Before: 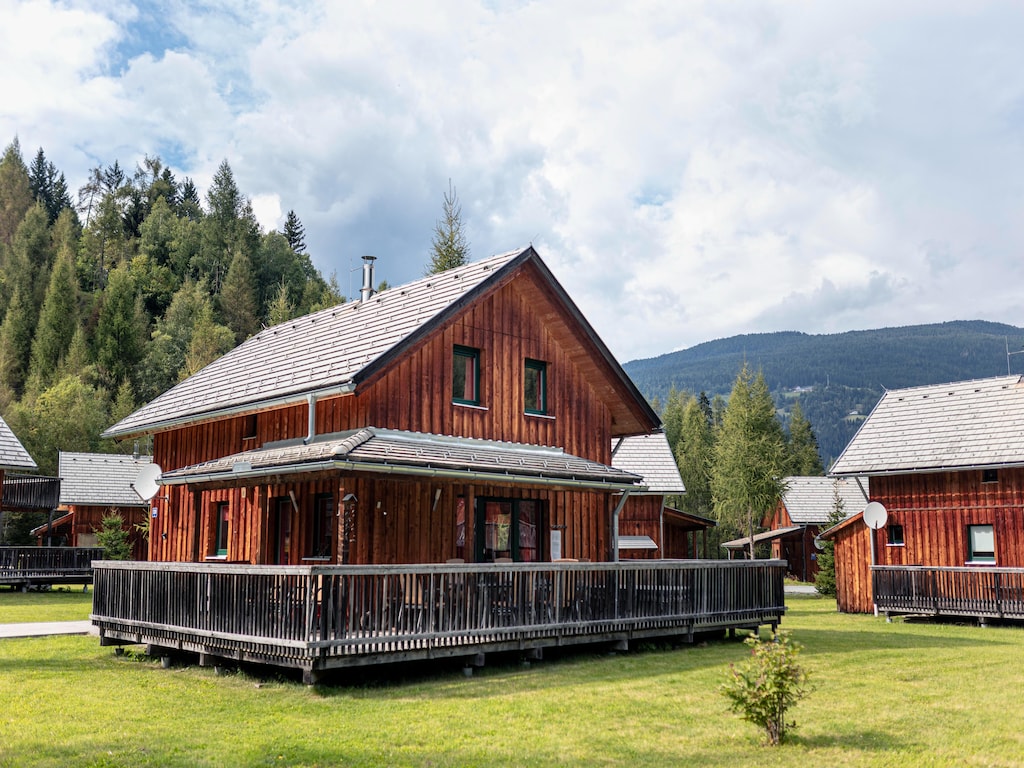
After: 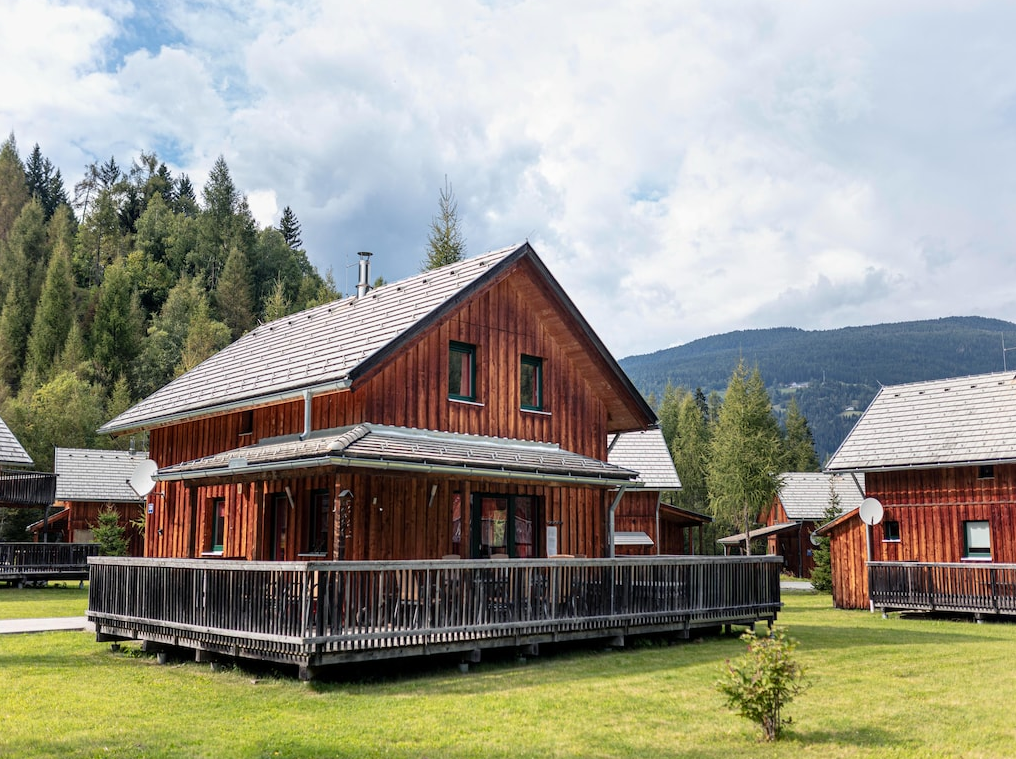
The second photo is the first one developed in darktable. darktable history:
crop: left 0.456%, top 0.605%, right 0.23%, bottom 0.437%
